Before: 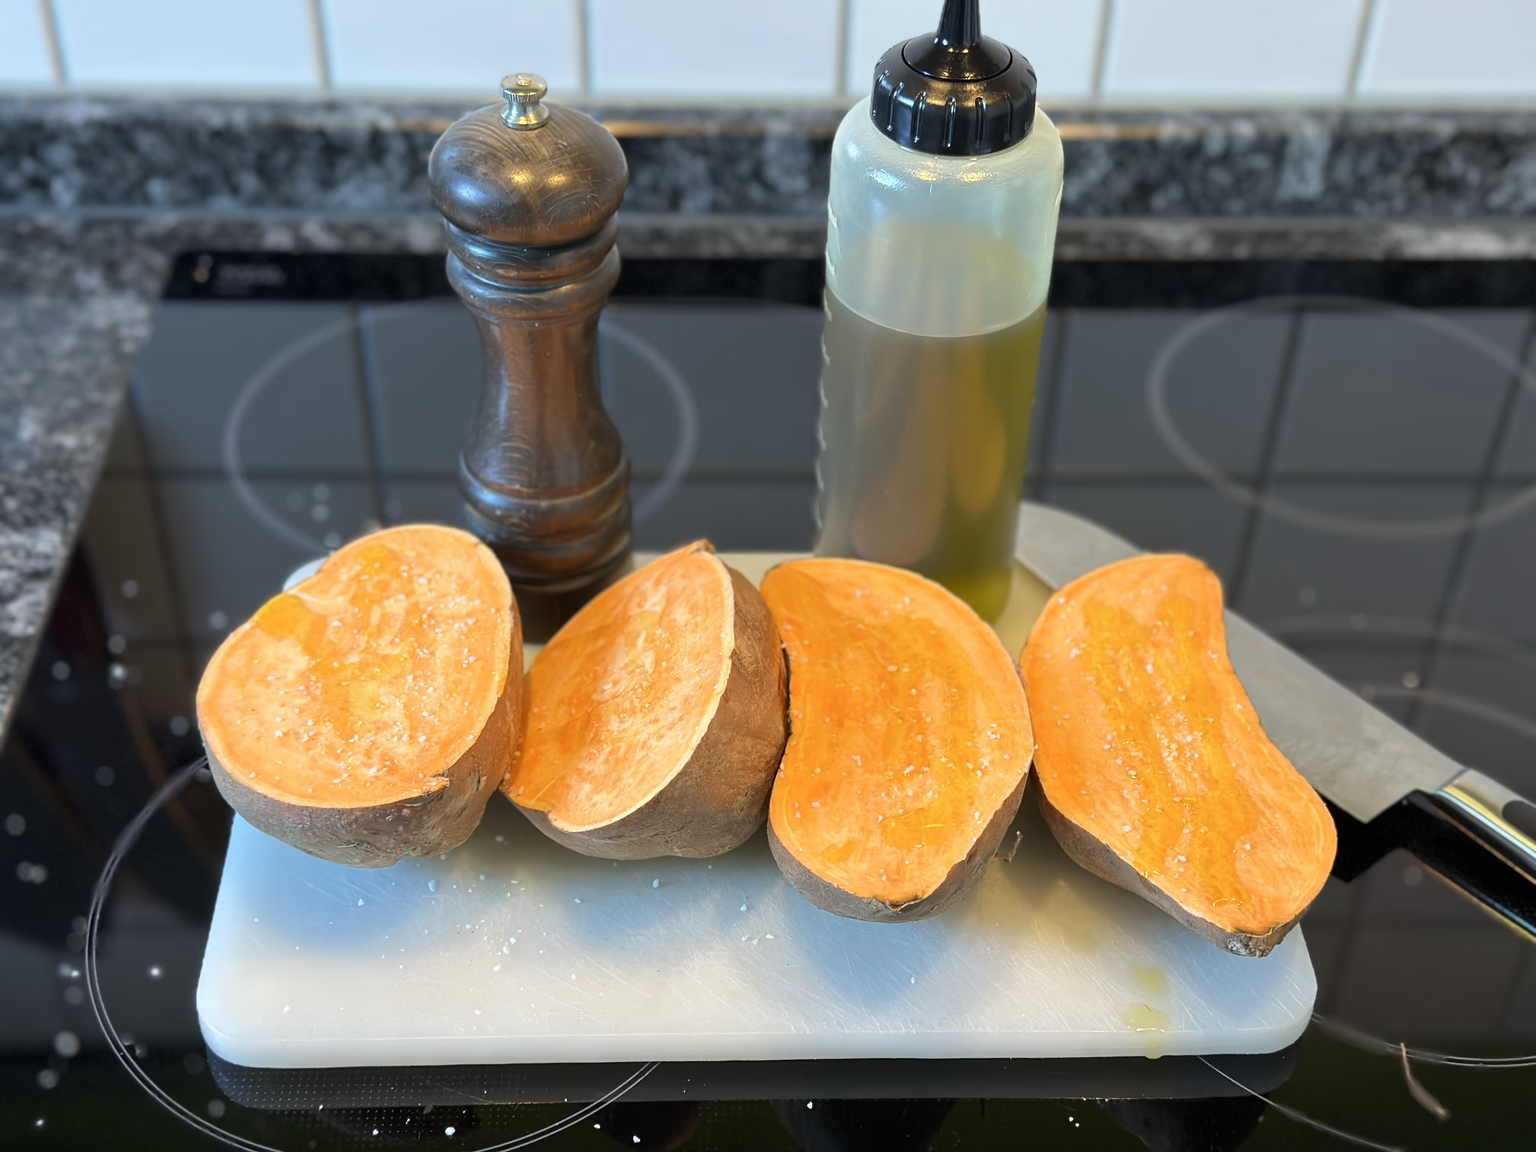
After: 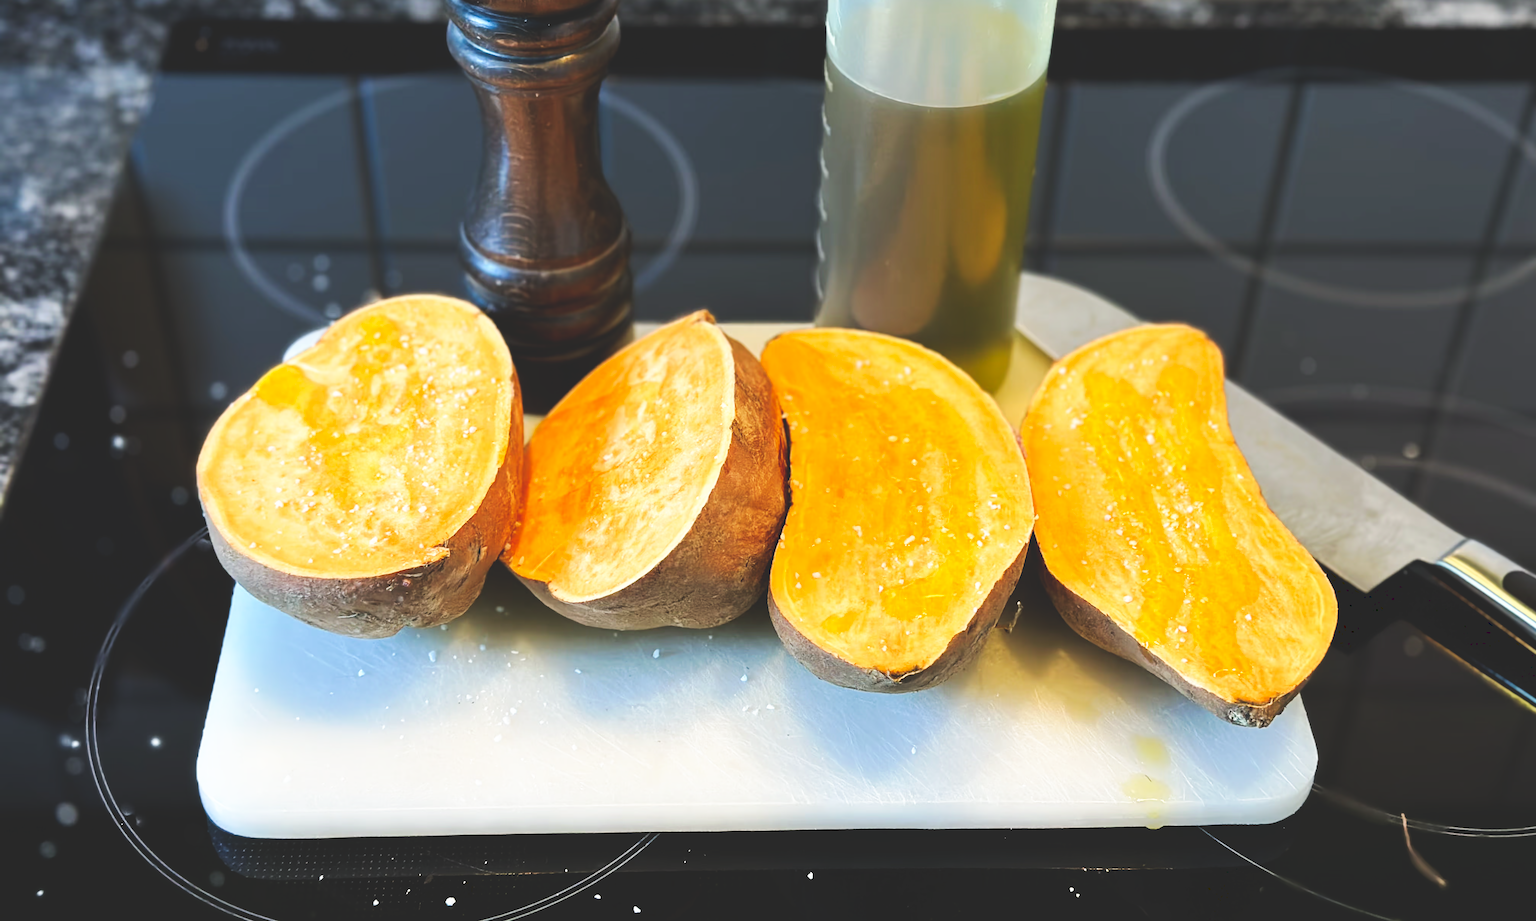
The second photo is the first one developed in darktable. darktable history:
crop and rotate: top 19.998%
tone curve: curves: ch0 [(0, 0) (0.003, 0.156) (0.011, 0.156) (0.025, 0.161) (0.044, 0.161) (0.069, 0.161) (0.1, 0.166) (0.136, 0.168) (0.177, 0.179) (0.224, 0.202) (0.277, 0.241) (0.335, 0.296) (0.399, 0.378) (0.468, 0.484) (0.543, 0.604) (0.623, 0.728) (0.709, 0.822) (0.801, 0.918) (0.898, 0.98) (1, 1)], preserve colors none
